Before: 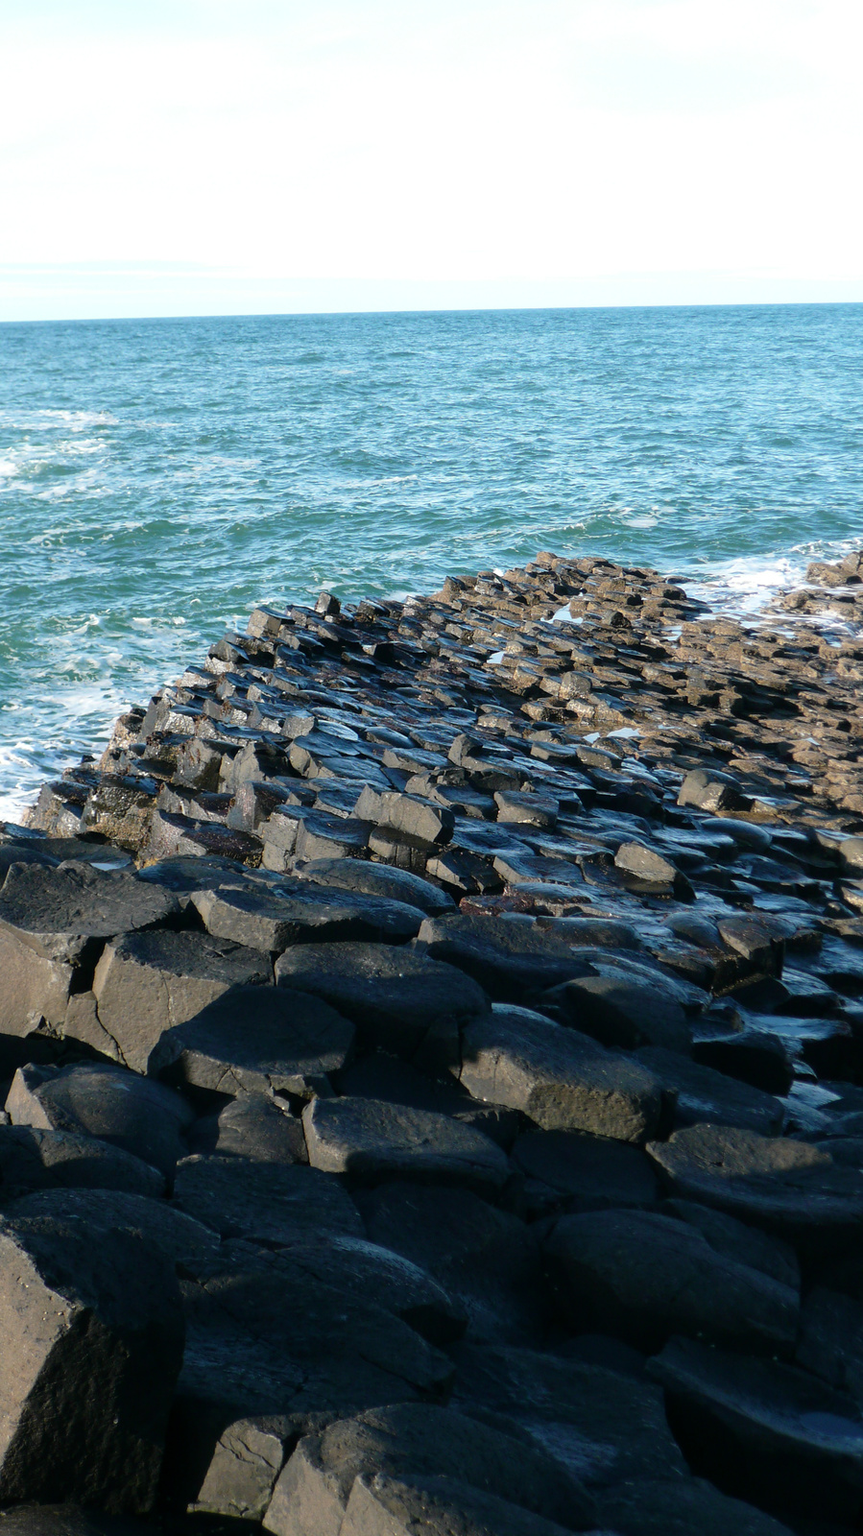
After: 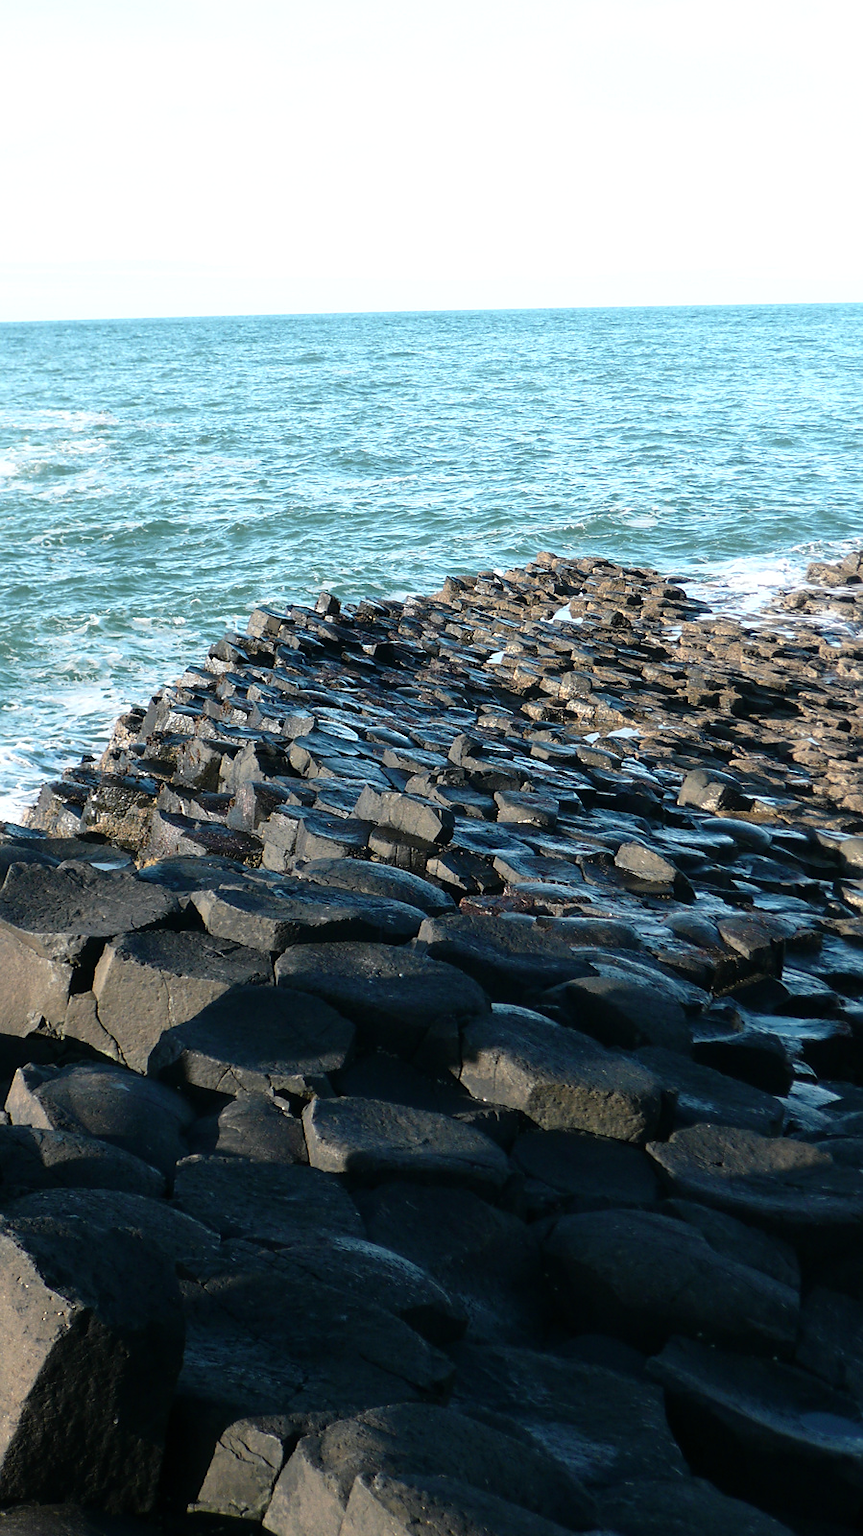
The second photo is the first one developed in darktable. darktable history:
color zones: curves: ch0 [(0.018, 0.548) (0.197, 0.654) (0.425, 0.447) (0.605, 0.658) (0.732, 0.579)]; ch1 [(0.105, 0.531) (0.224, 0.531) (0.386, 0.39) (0.618, 0.456) (0.732, 0.456) (0.956, 0.421)]; ch2 [(0.039, 0.583) (0.215, 0.465) (0.399, 0.544) (0.465, 0.548) (0.614, 0.447) (0.724, 0.43) (0.882, 0.623) (0.956, 0.632)]
white balance: red 0.986, blue 1.01
sharpen: radius 1.559, amount 0.373, threshold 1.271
